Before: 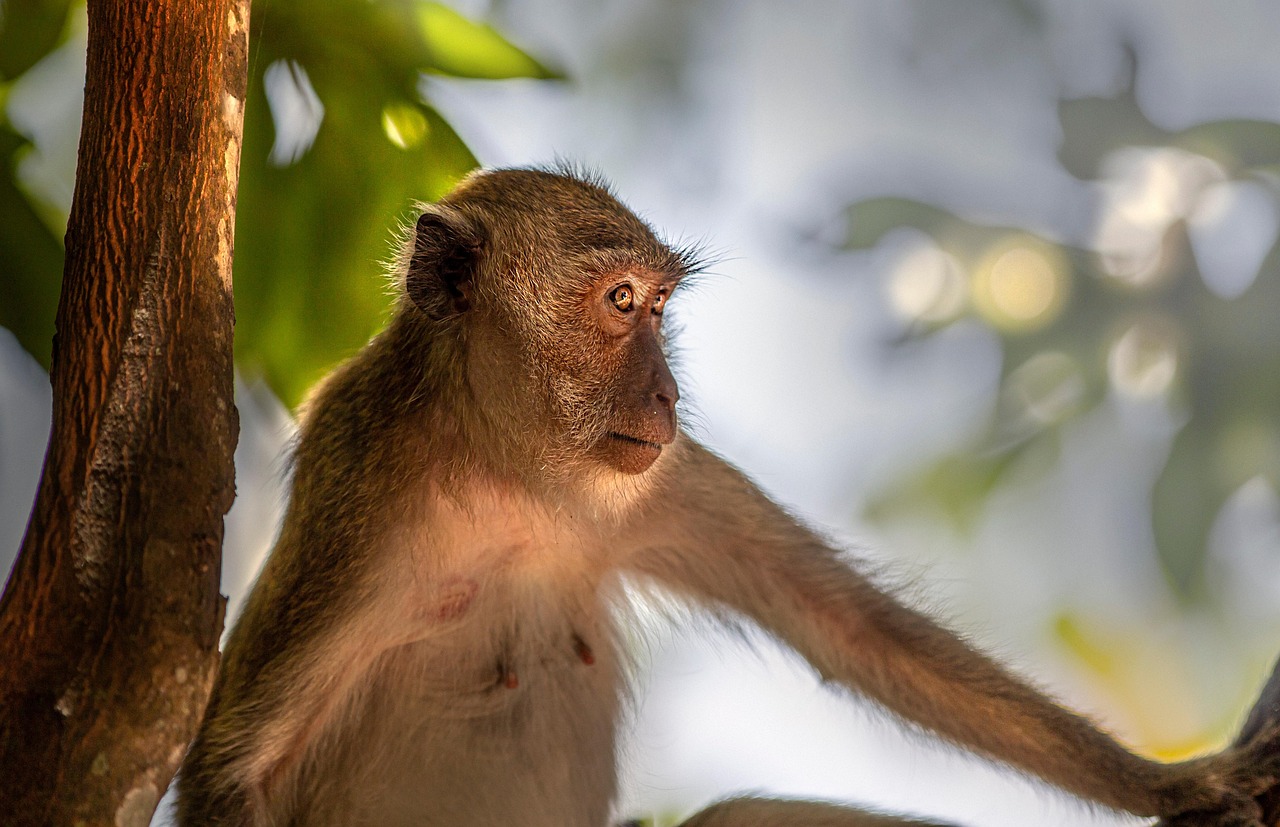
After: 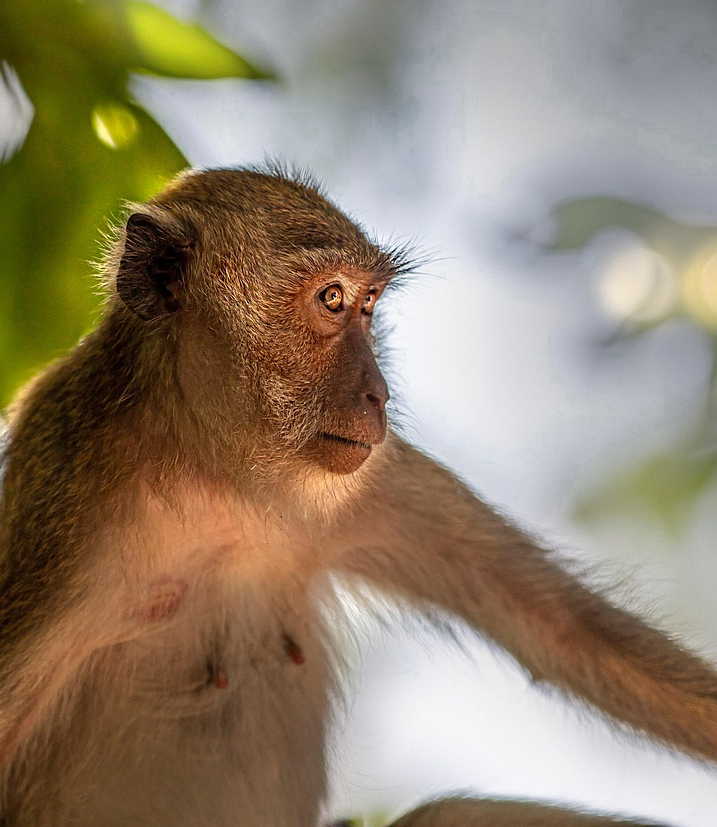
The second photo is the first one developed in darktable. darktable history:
crop and rotate: left 22.713%, right 21.223%
color zones: curves: ch0 [(0.25, 0.5) (0.636, 0.25) (0.75, 0.5)]
